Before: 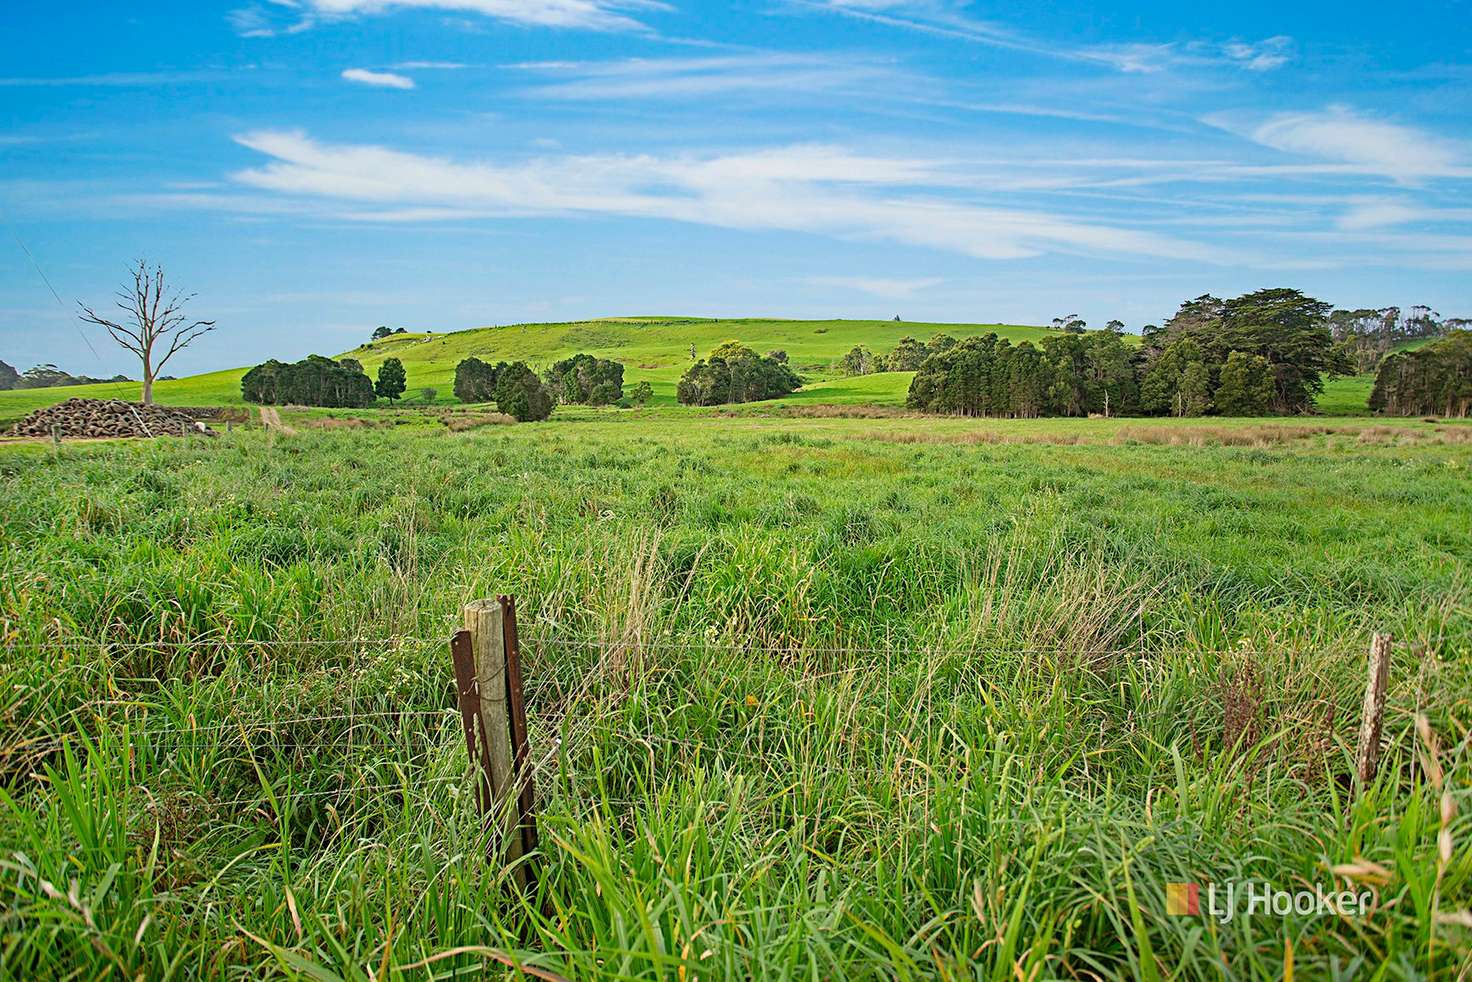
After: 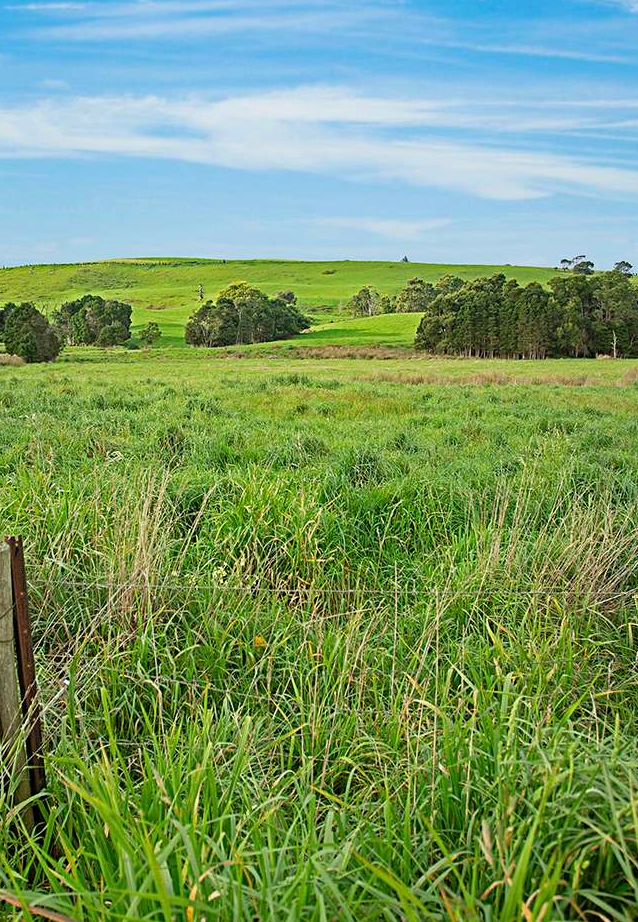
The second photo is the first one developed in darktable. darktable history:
crop: left 33.452%, top 6.025%, right 23.155%
white balance: red 0.978, blue 0.999
